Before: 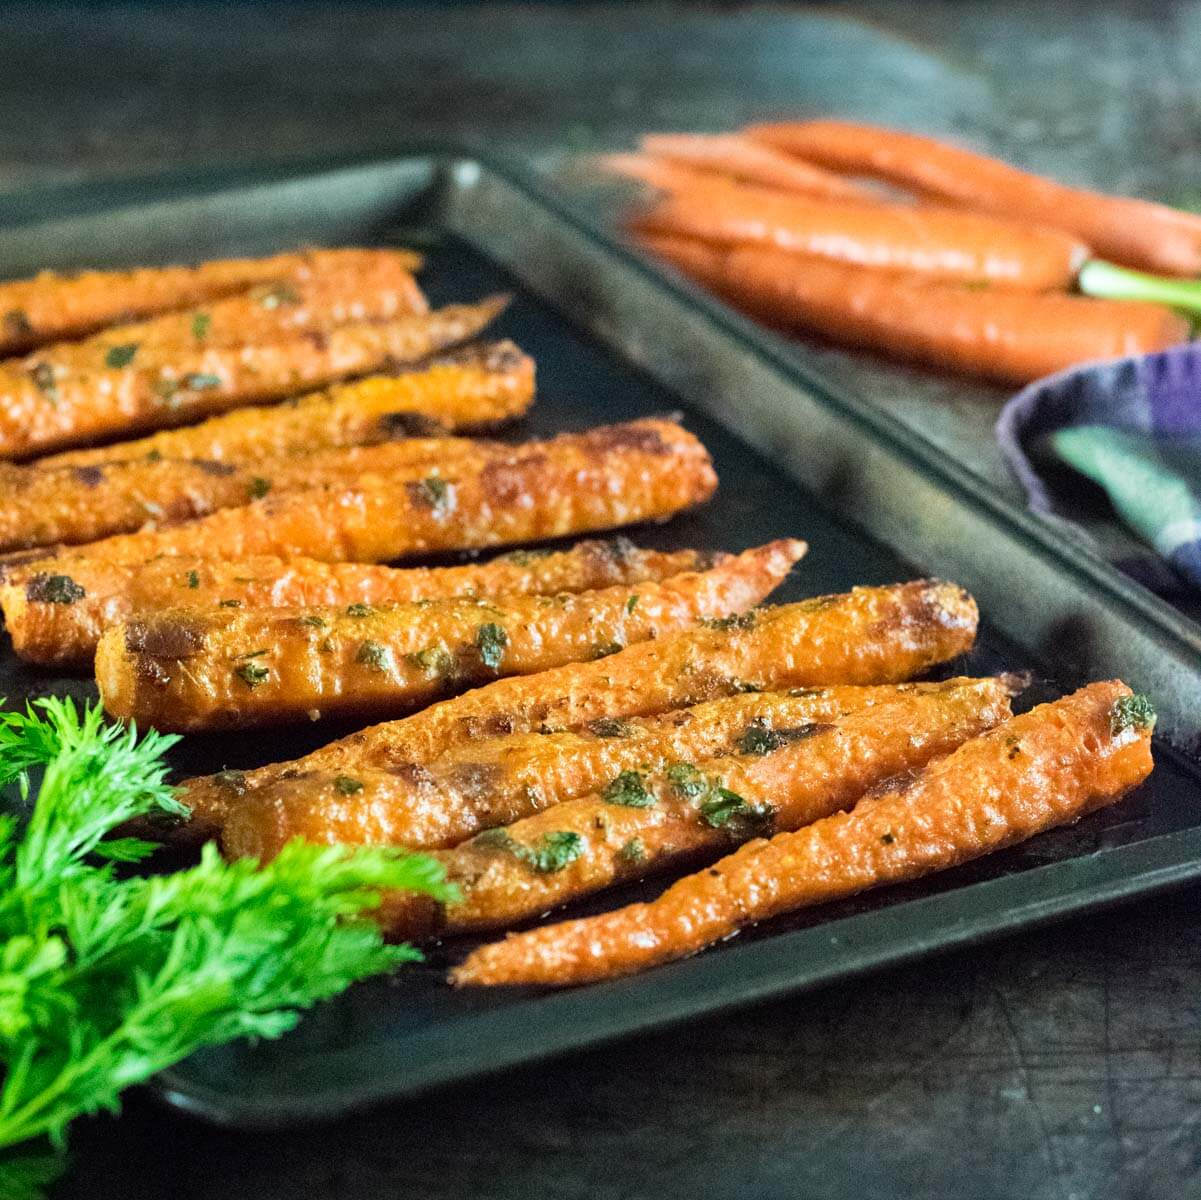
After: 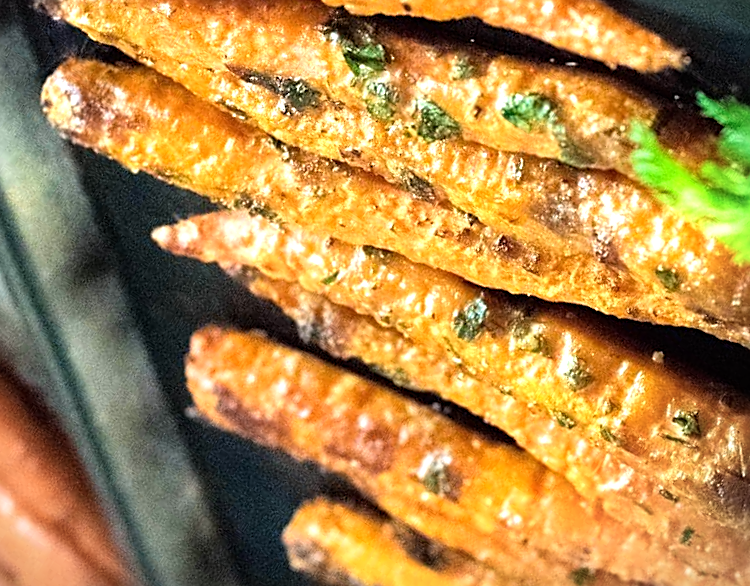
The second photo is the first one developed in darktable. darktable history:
sharpen: on, module defaults
vignetting: fall-off start 91.46%, brightness -0.417, saturation -0.307, center (-0.062, -0.317)
crop and rotate: angle 147.28°, left 9.103%, top 15.571%, right 4.561%, bottom 16.91%
color zones: curves: ch0 [(0.068, 0.464) (0.25, 0.5) (0.48, 0.508) (0.75, 0.536) (0.886, 0.476) (0.967, 0.456)]; ch1 [(0.066, 0.456) (0.25, 0.5) (0.616, 0.508) (0.746, 0.56) (0.934, 0.444)]
tone equalizer: -8 EV -0.753 EV, -7 EV -0.717 EV, -6 EV -0.58 EV, -5 EV -0.377 EV, -3 EV 0.389 EV, -2 EV 0.6 EV, -1 EV 0.688 EV, +0 EV 0.75 EV
